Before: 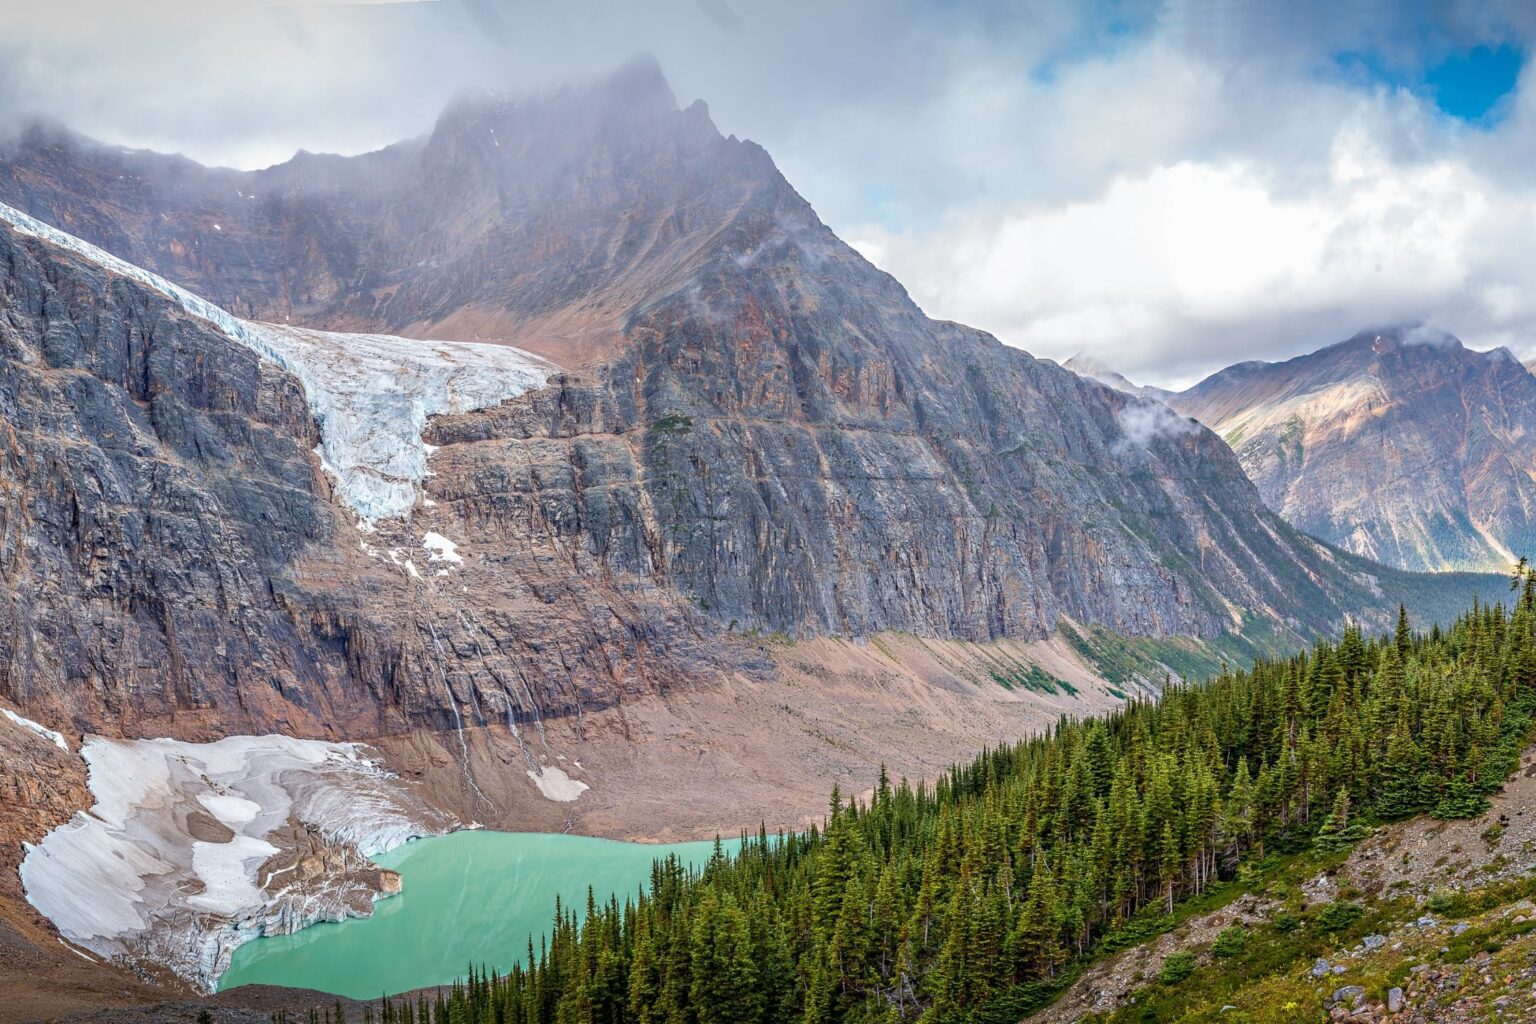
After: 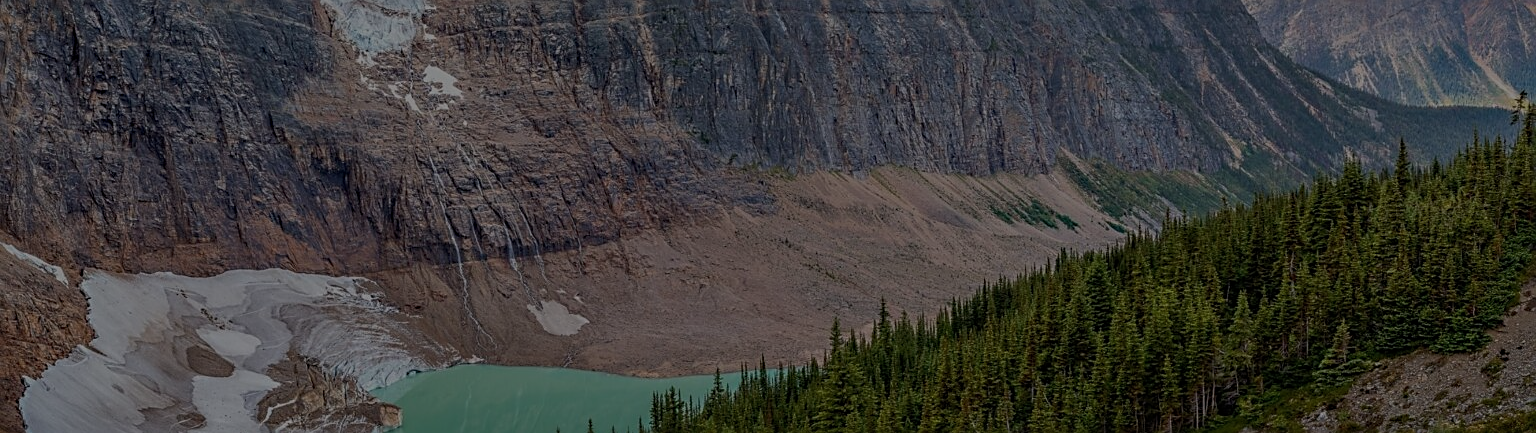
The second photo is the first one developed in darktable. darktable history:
crop: top 45.526%, bottom 12.121%
exposure: exposure -2.04 EV, compensate highlight preservation false
sharpen: on, module defaults
